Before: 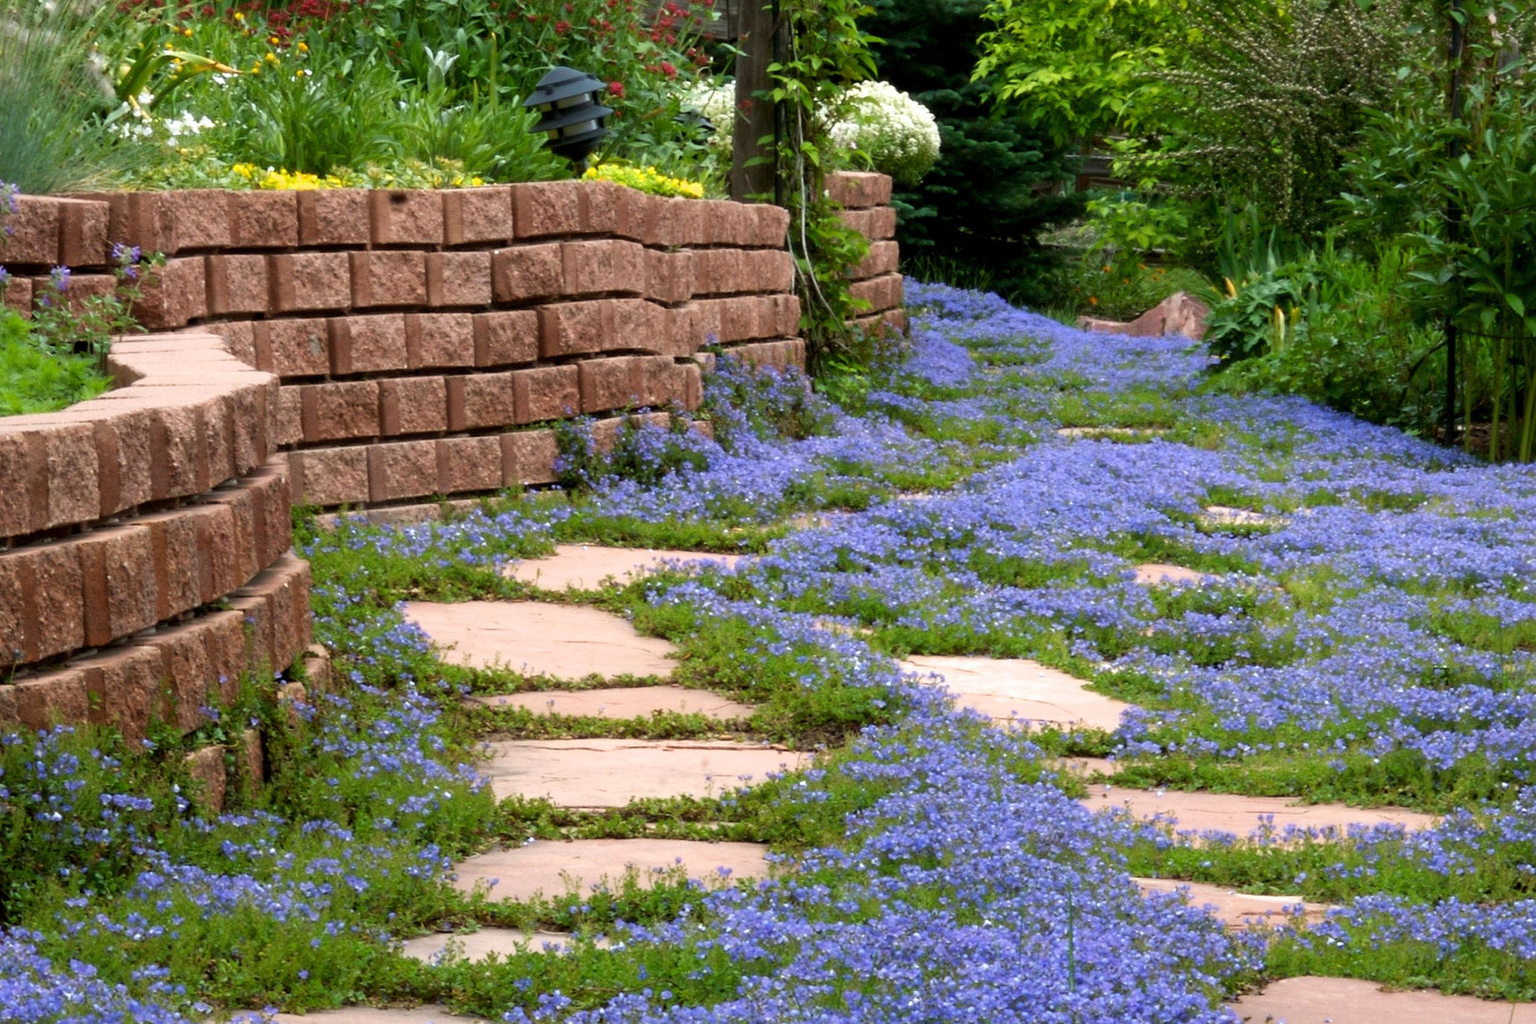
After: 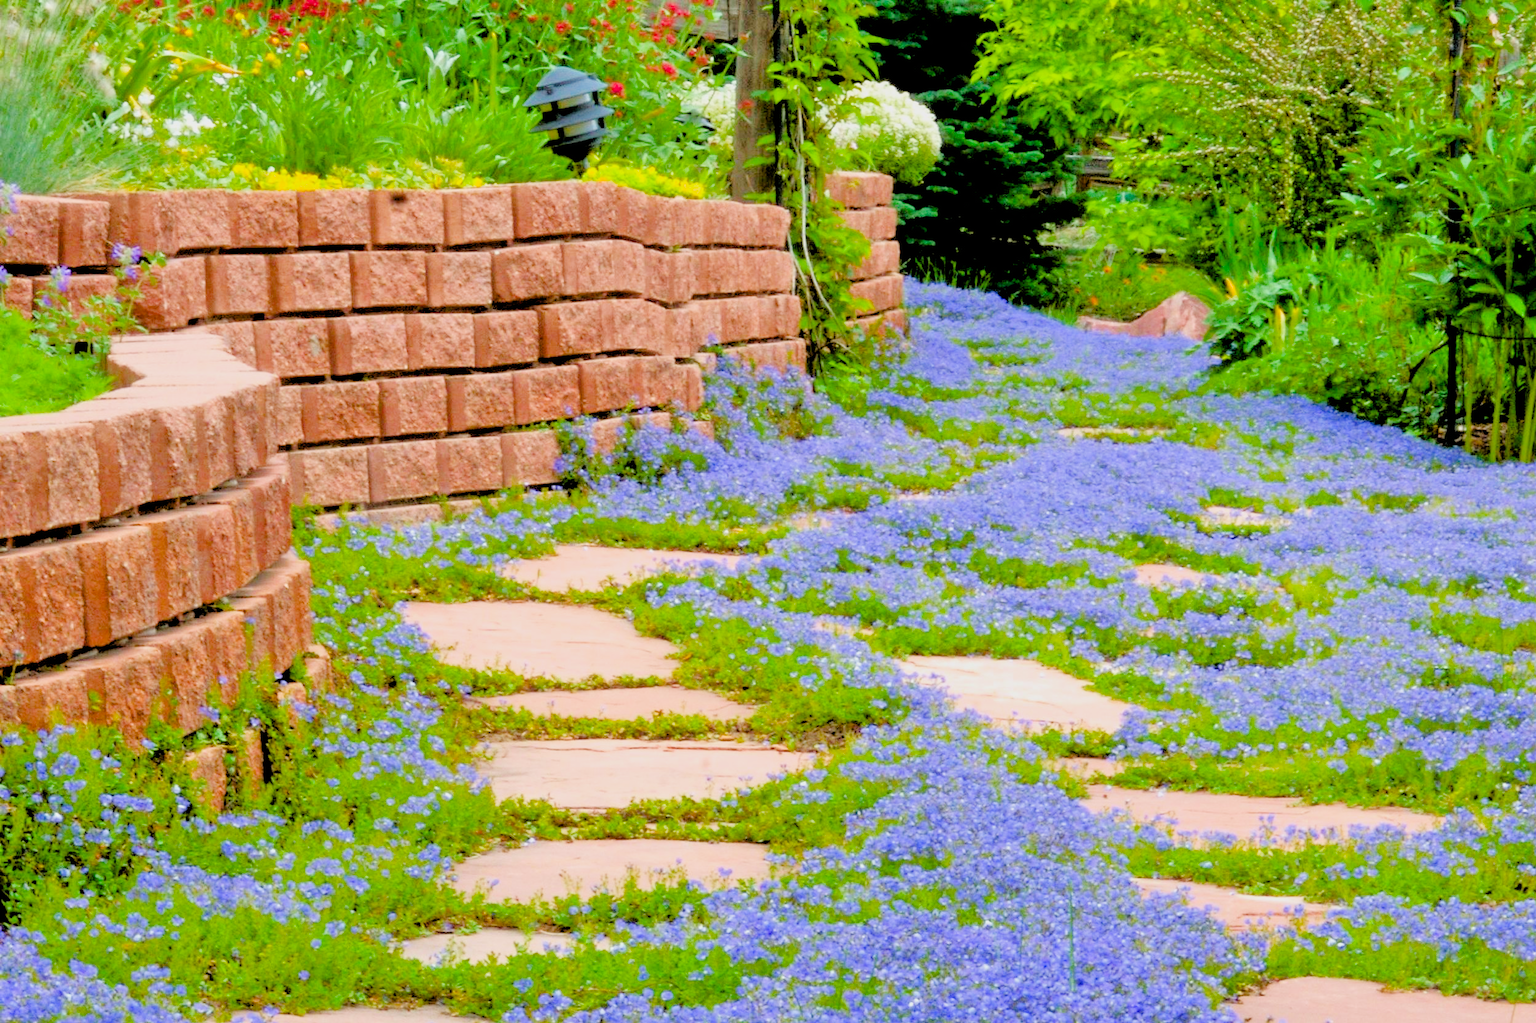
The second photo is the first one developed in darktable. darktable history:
filmic rgb: black relative exposure -6.98 EV, white relative exposure 5.63 EV, hardness 2.86
rgb levels: levels [[0.01, 0.419, 0.839], [0, 0.5, 1], [0, 0.5, 1]]
tone equalizer: -7 EV 0.15 EV, -6 EV 0.6 EV, -5 EV 1.15 EV, -4 EV 1.33 EV, -3 EV 1.15 EV, -2 EV 0.6 EV, -1 EV 0.15 EV, mask exposure compensation -0.5 EV
vibrance: on, module defaults
exposure: black level correction 0.001, exposure 0.955 EV, compensate exposure bias true, compensate highlight preservation false
color balance rgb: perceptual saturation grading › global saturation 30%, global vibrance 20%
